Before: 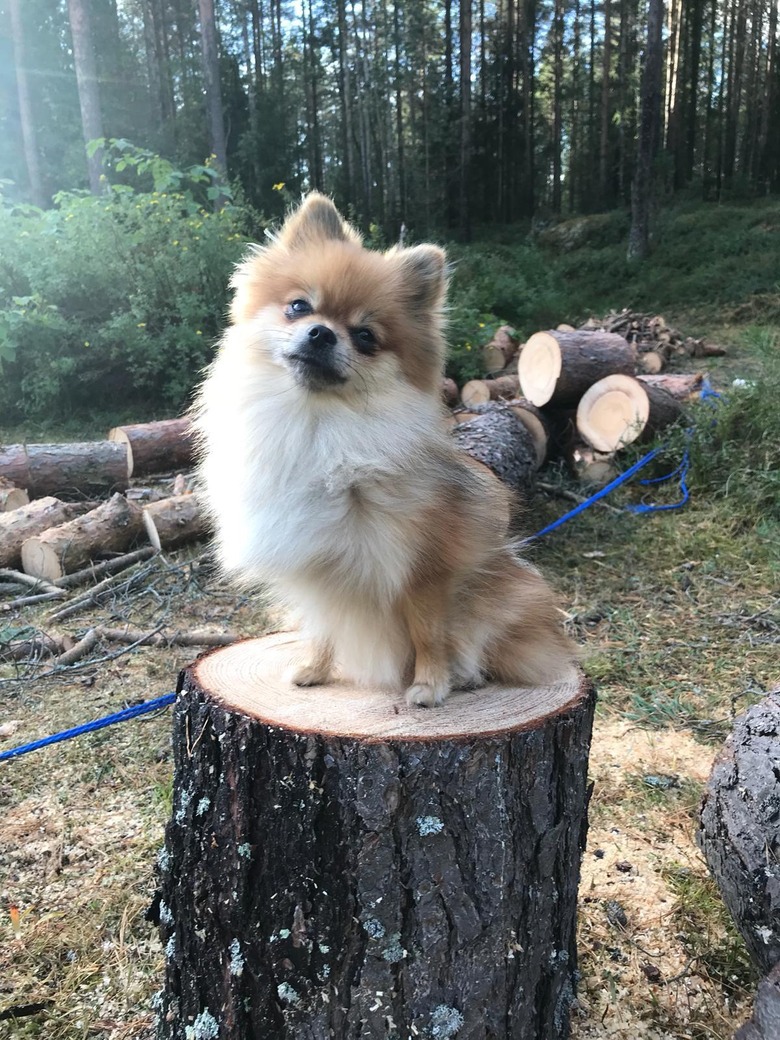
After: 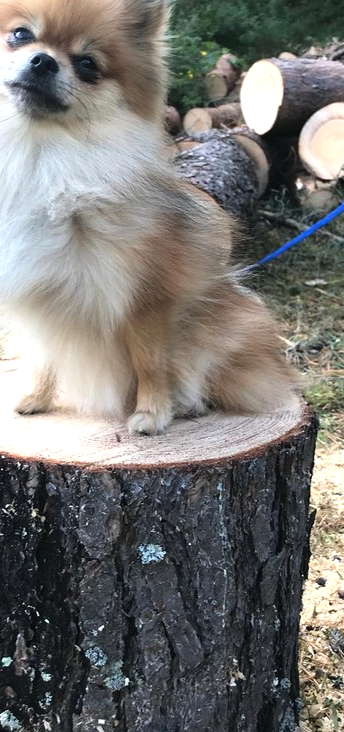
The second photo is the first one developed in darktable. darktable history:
crop: left 35.648%, top 26.182%, right 20.173%, bottom 3.431%
color balance rgb: perceptual saturation grading › global saturation -0.041%
tone equalizer: -8 EV -0.402 EV, -7 EV -0.363 EV, -6 EV -0.331 EV, -5 EV -0.238 EV, -3 EV 0.23 EV, -2 EV 0.333 EV, -1 EV 0.405 EV, +0 EV 0.42 EV, mask exposure compensation -0.499 EV
